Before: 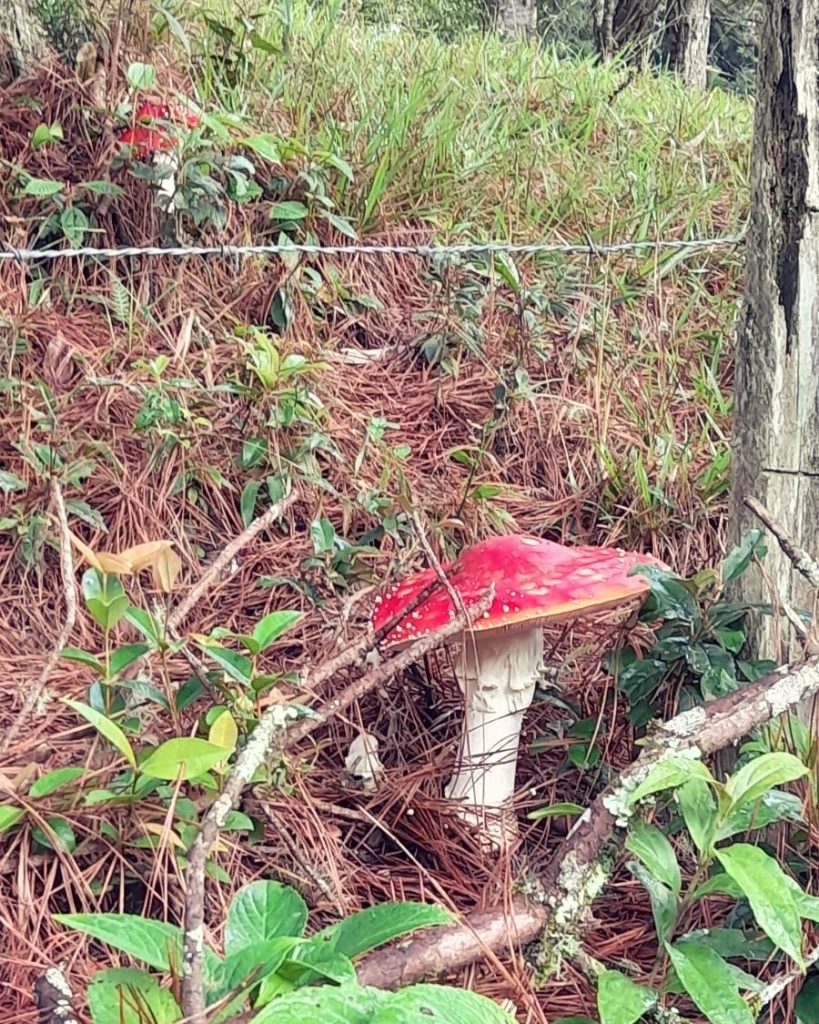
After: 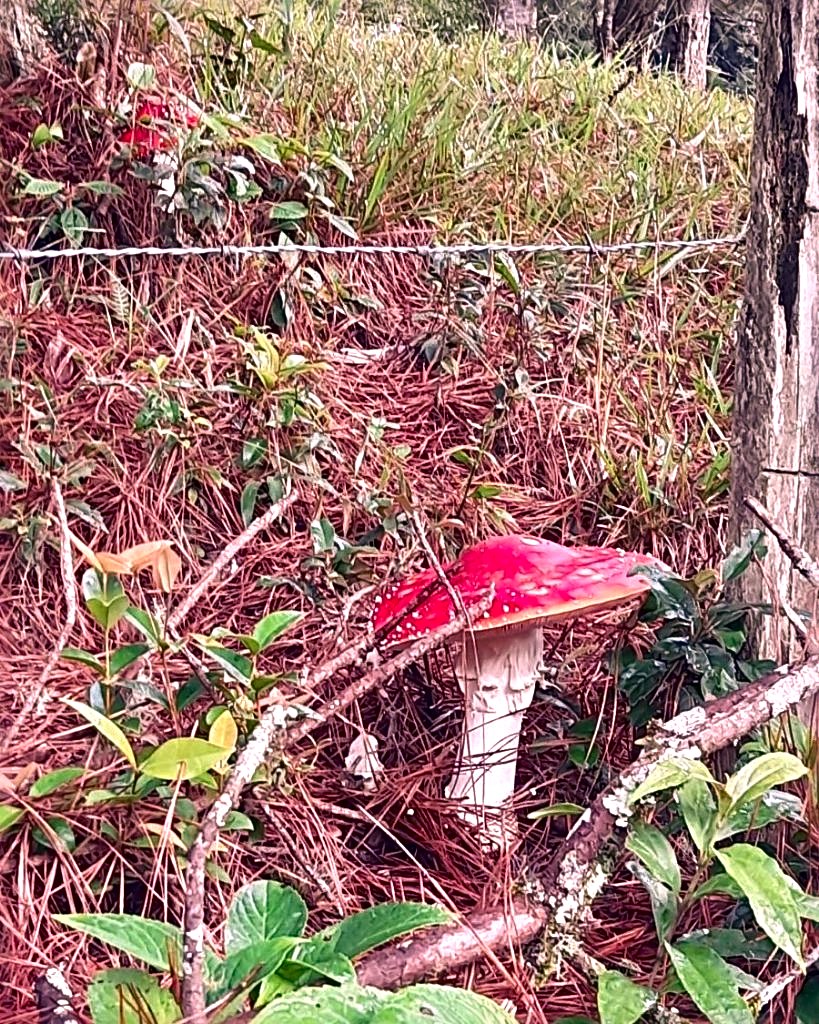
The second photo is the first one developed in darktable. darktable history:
contrast brightness saturation: brightness -0.2, saturation 0.08
white balance: red 1.188, blue 1.11
sharpen: radius 4.883
